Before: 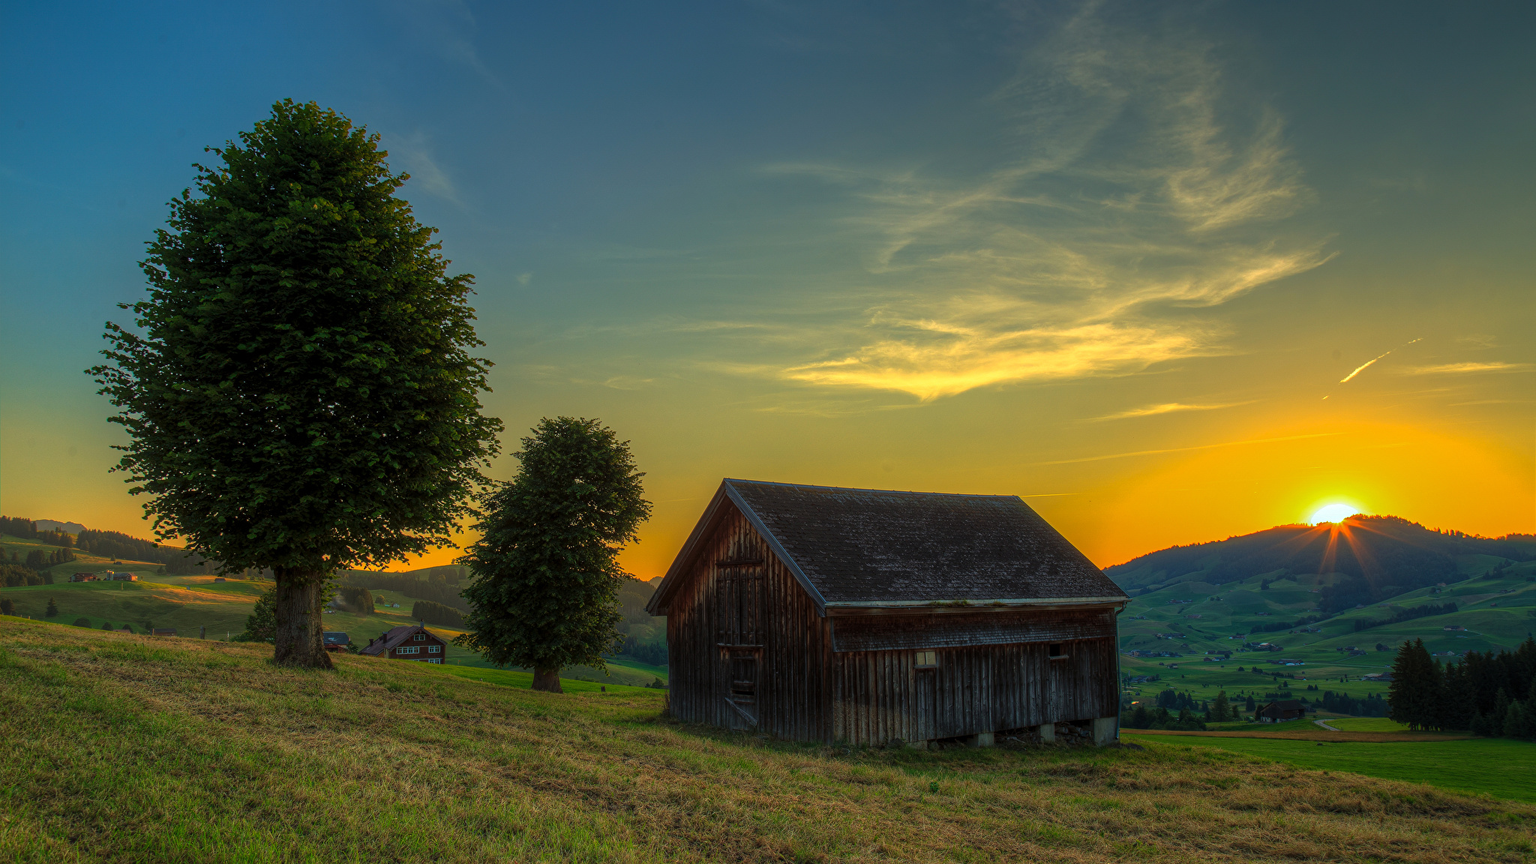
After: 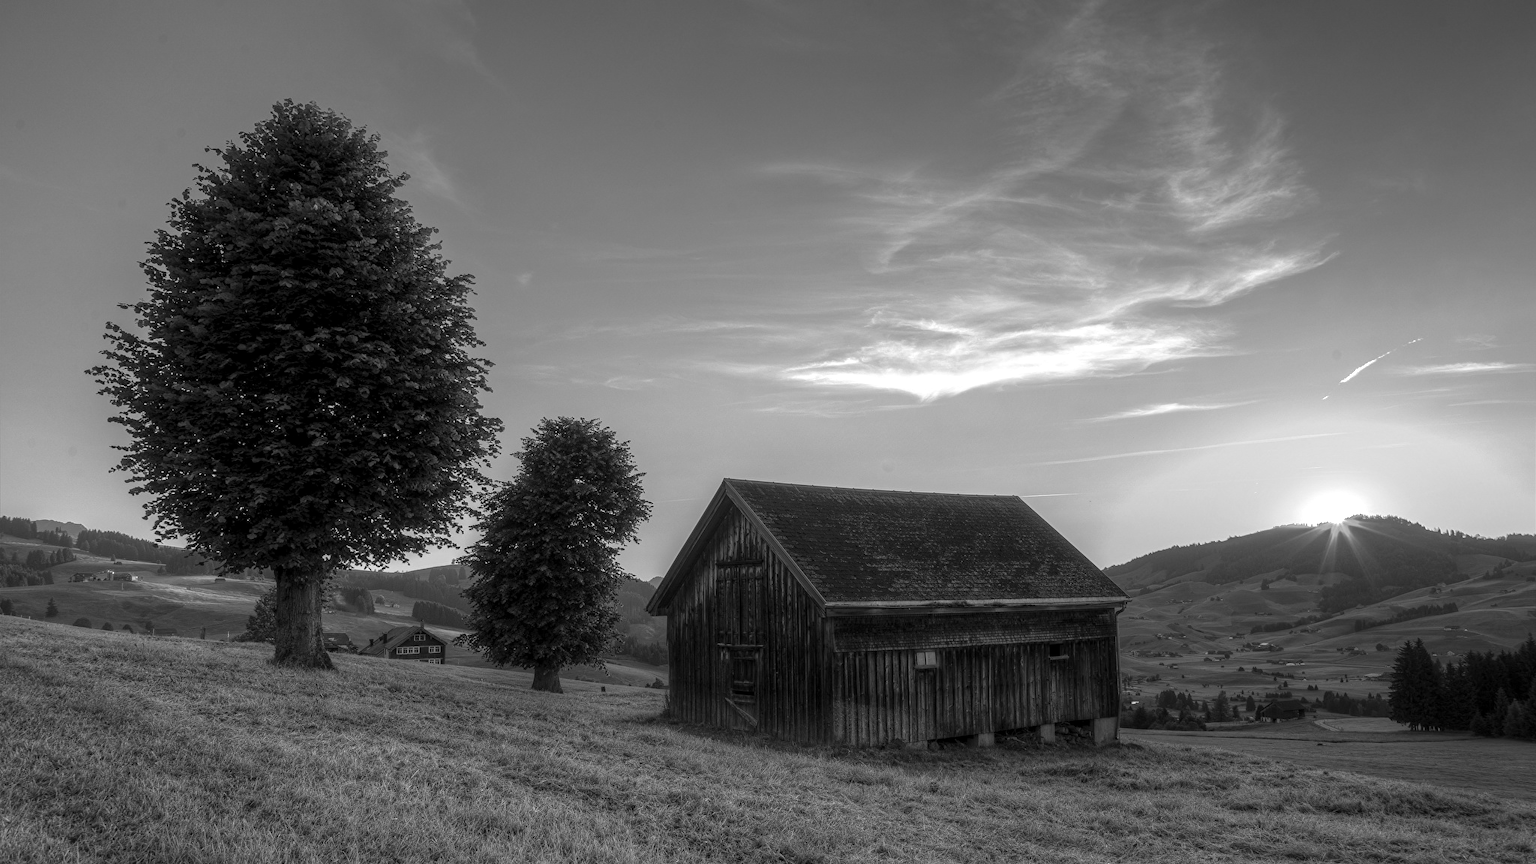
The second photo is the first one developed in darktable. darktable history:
color contrast: green-magenta contrast 0.8, blue-yellow contrast 1.1, unbound 0
exposure: black level correction 0.001, exposure 0.5 EV, compensate exposure bias true, compensate highlight preservation false
monochrome: size 3.1
